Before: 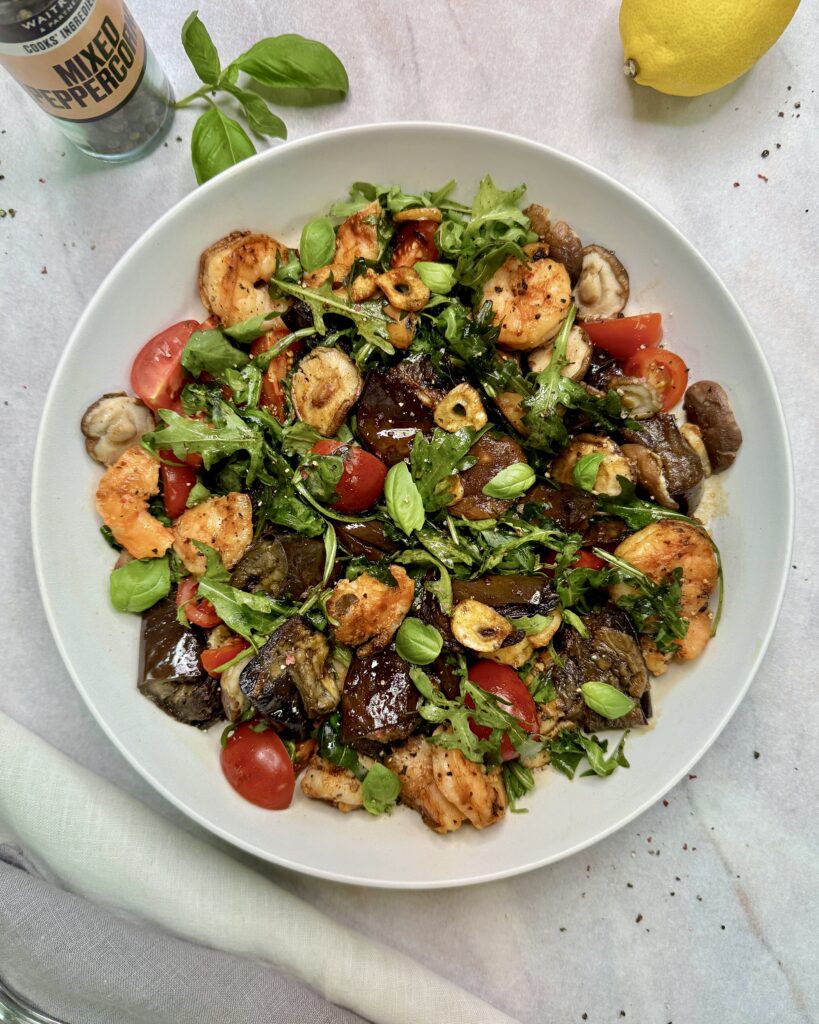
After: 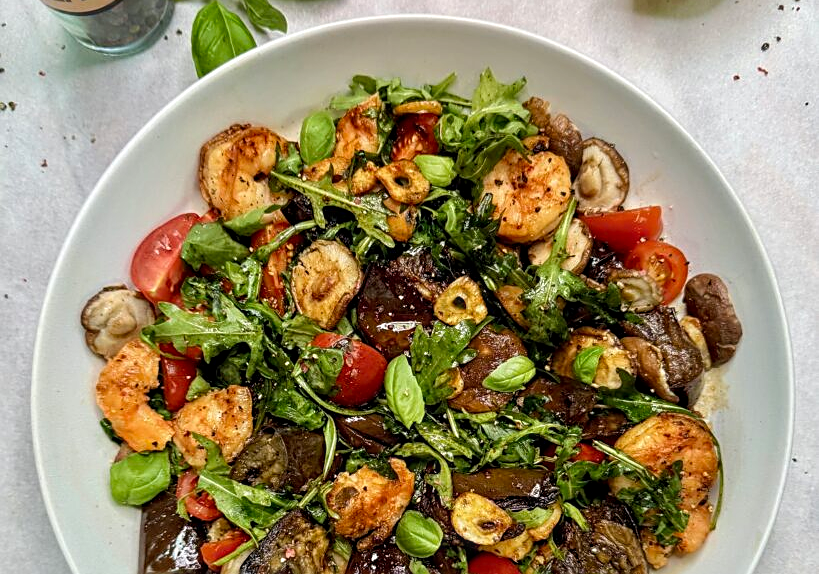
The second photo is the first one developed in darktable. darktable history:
crop and rotate: top 10.463%, bottom 33.385%
local contrast: on, module defaults
sharpen: on, module defaults
base curve: curves: ch0 [(0, 0) (0.283, 0.295) (1, 1)], preserve colors none
